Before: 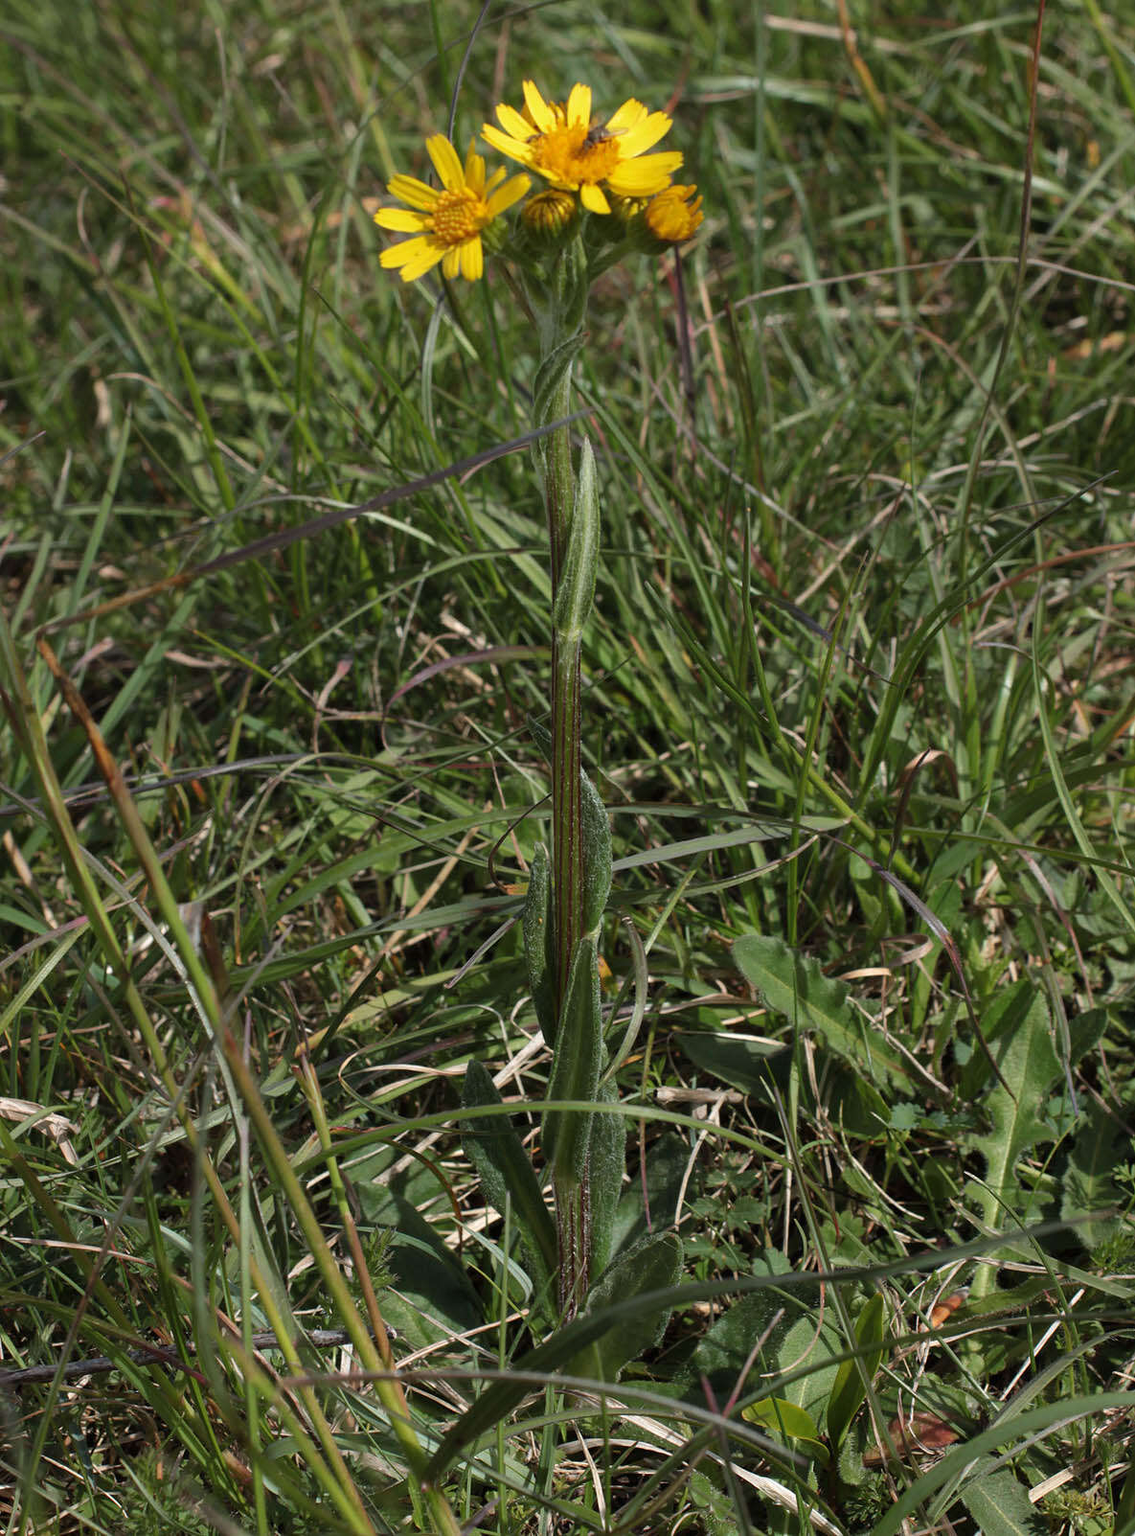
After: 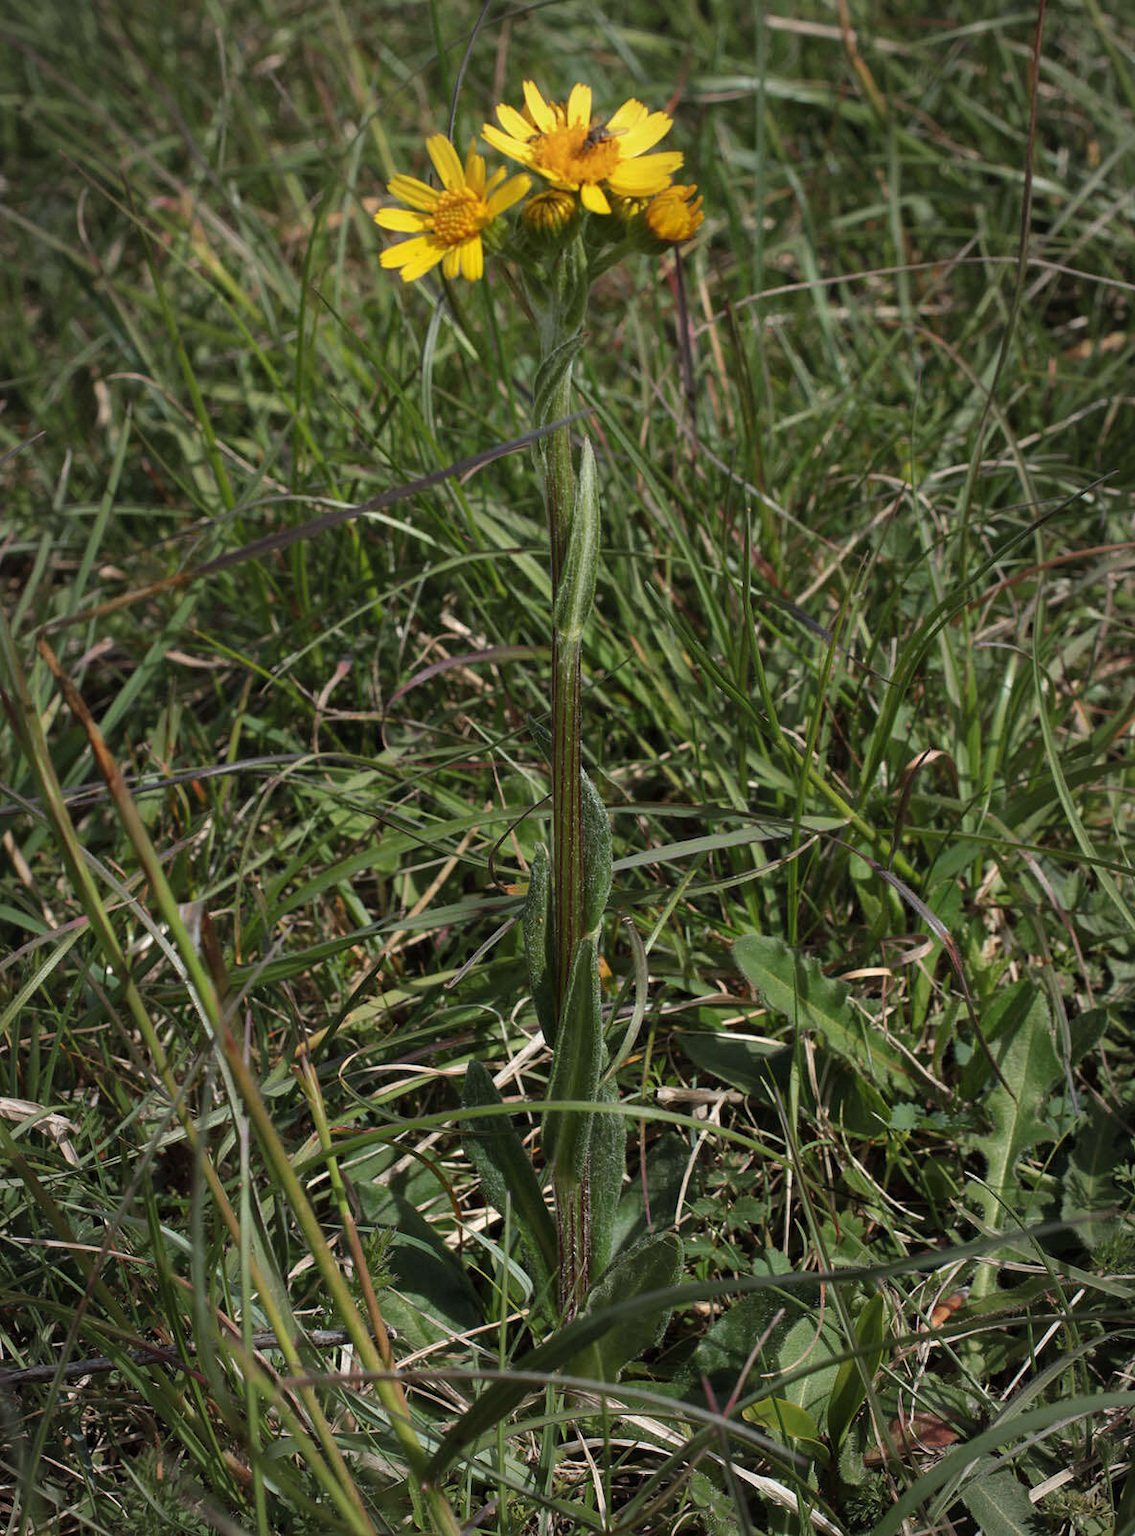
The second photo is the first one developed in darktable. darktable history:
vignetting: fall-off start 72.26%, fall-off radius 106.85%, width/height ratio 0.729
